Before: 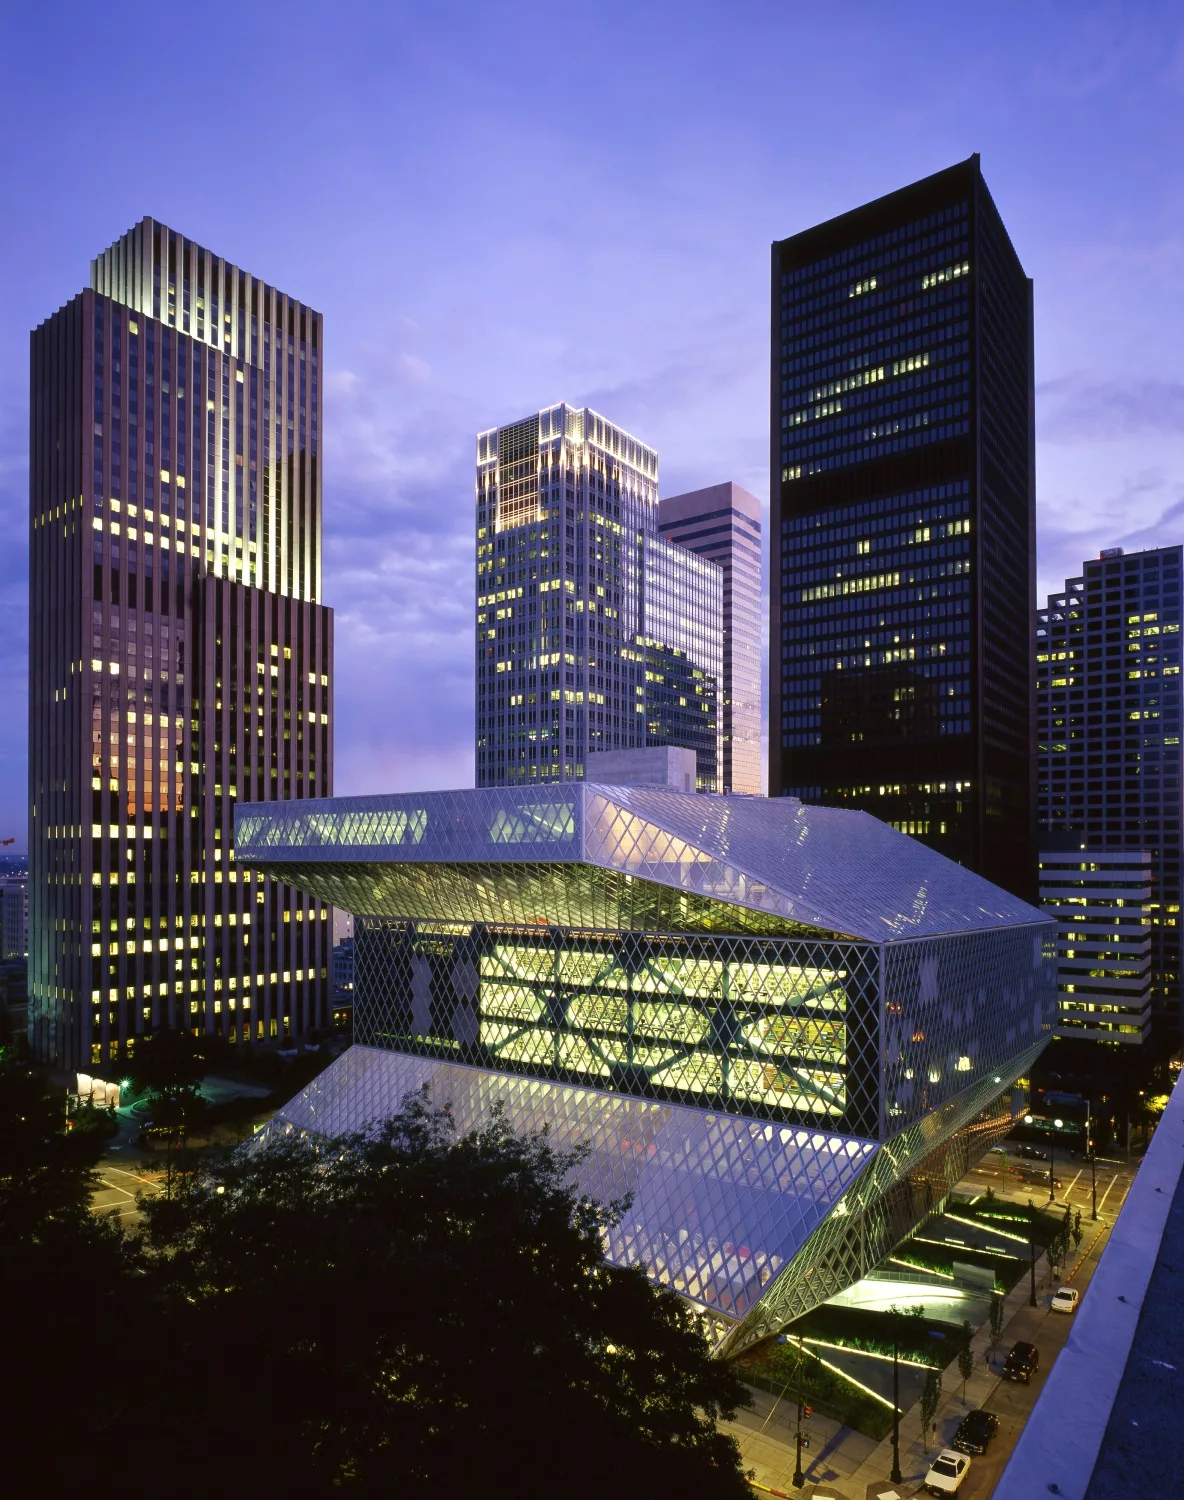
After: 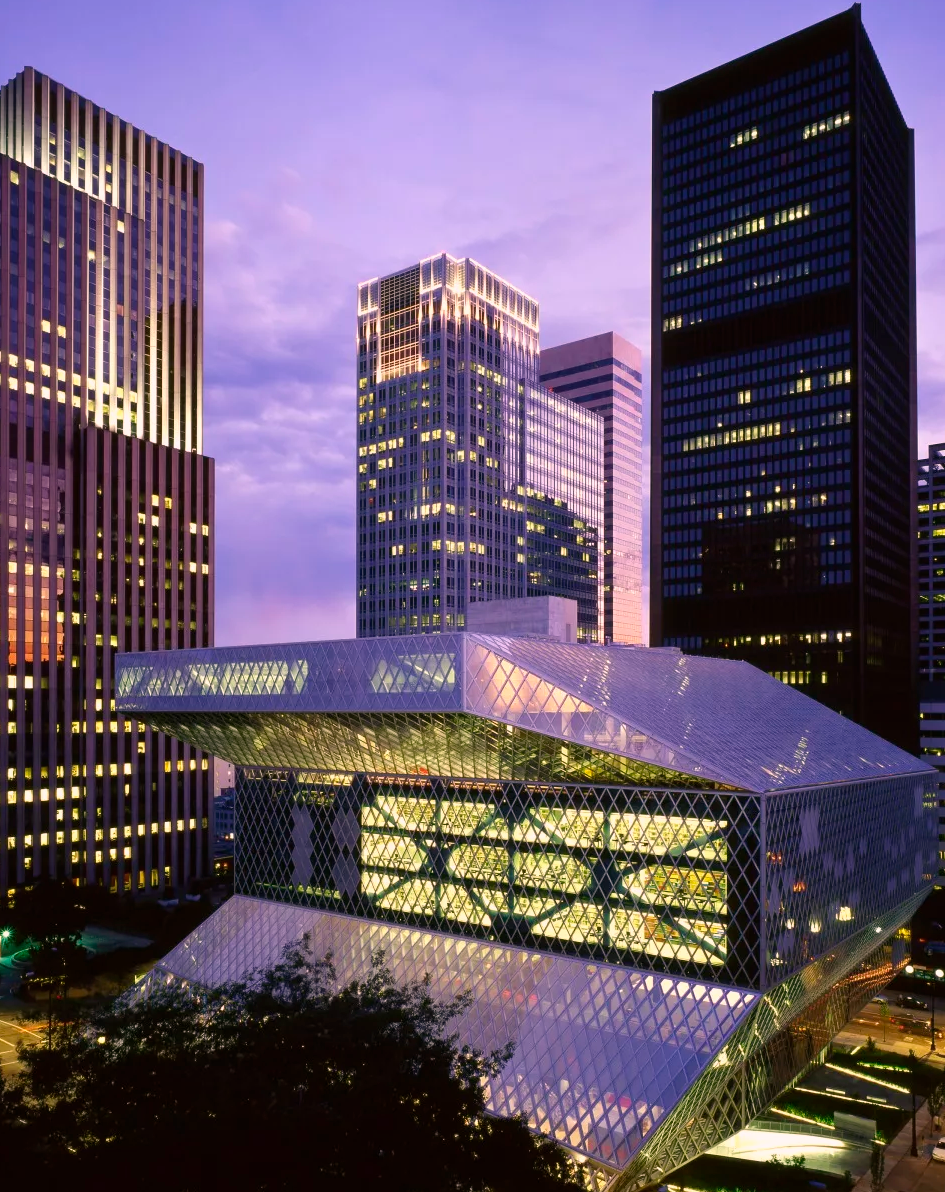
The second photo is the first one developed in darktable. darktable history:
crop and rotate: left 10.112%, top 10.035%, right 10.039%, bottom 10.482%
color correction: highlights a* 12.55, highlights b* 5.39
